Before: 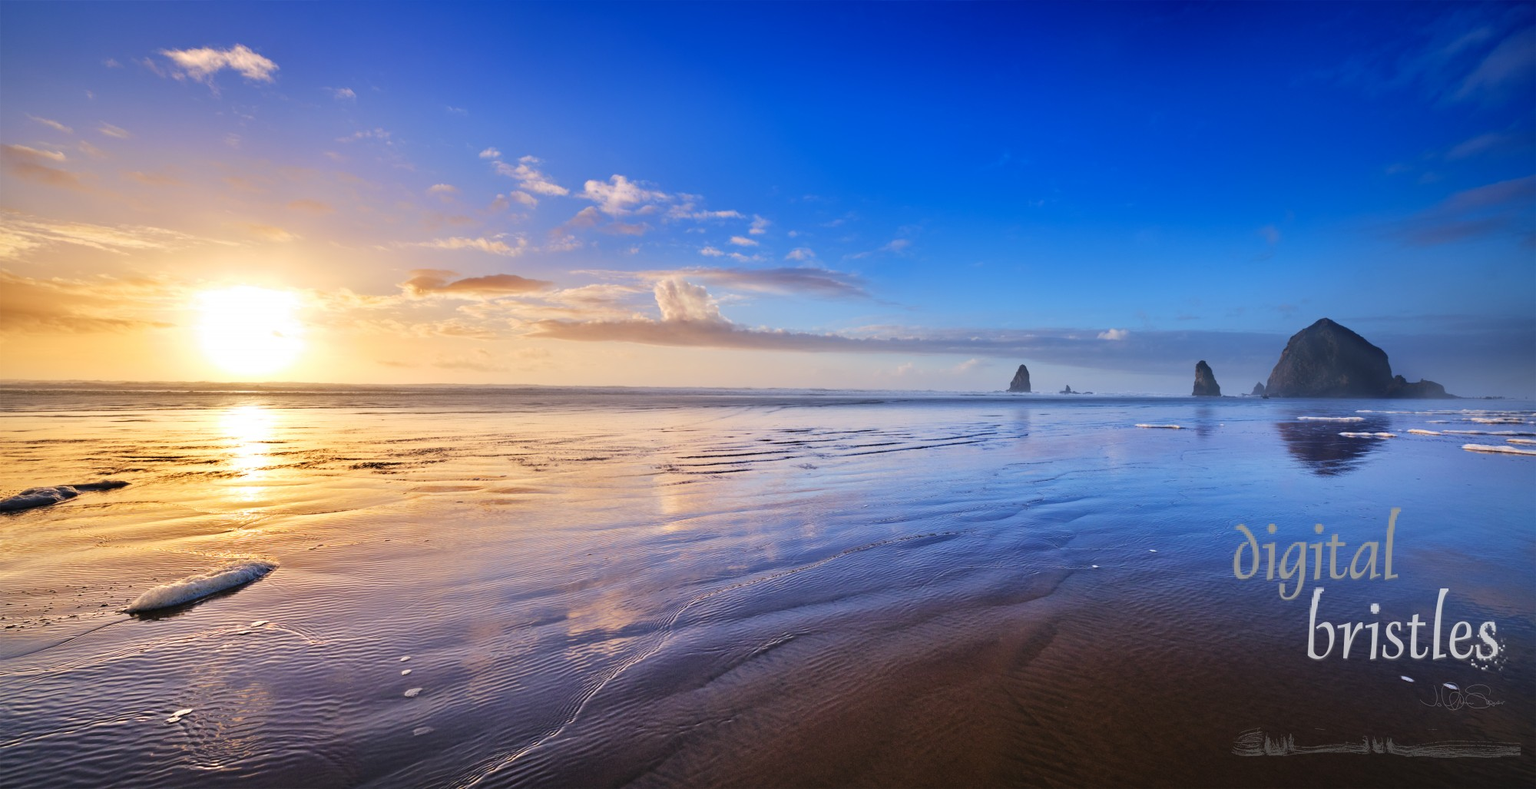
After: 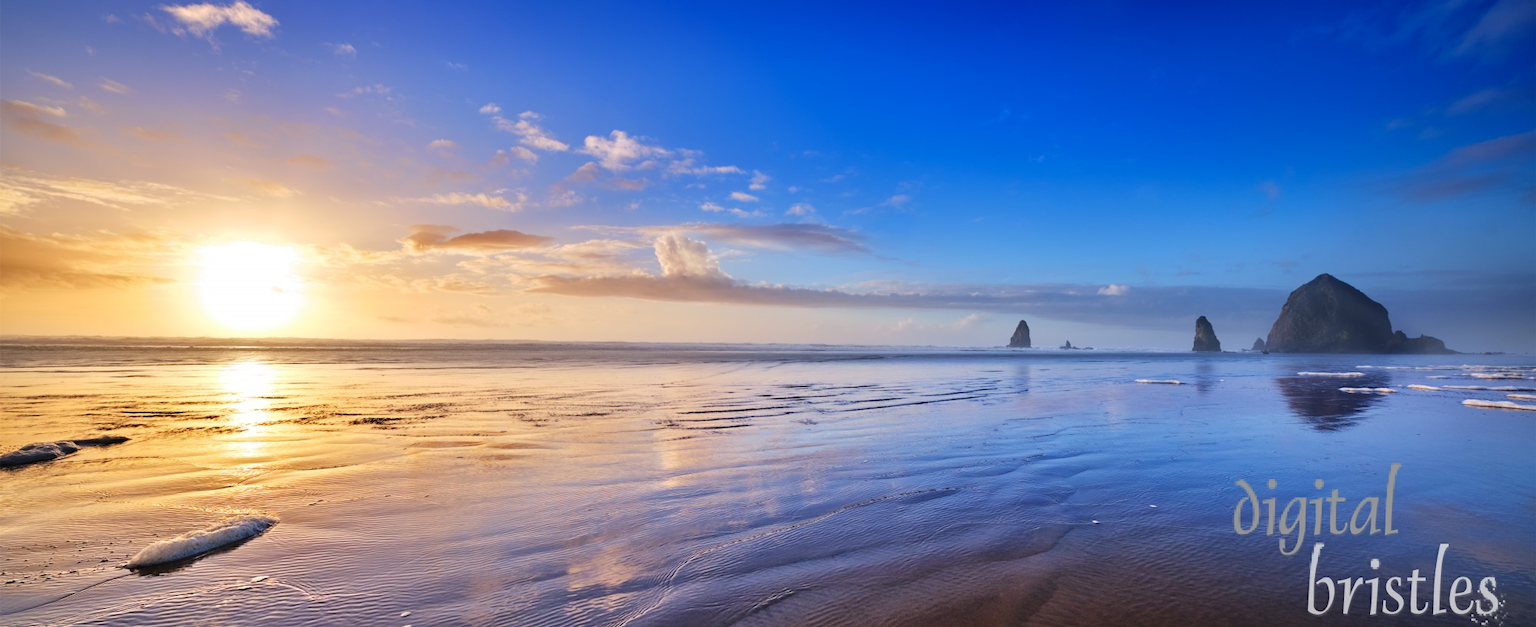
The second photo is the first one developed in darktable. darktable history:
crop and rotate: top 5.659%, bottom 14.758%
